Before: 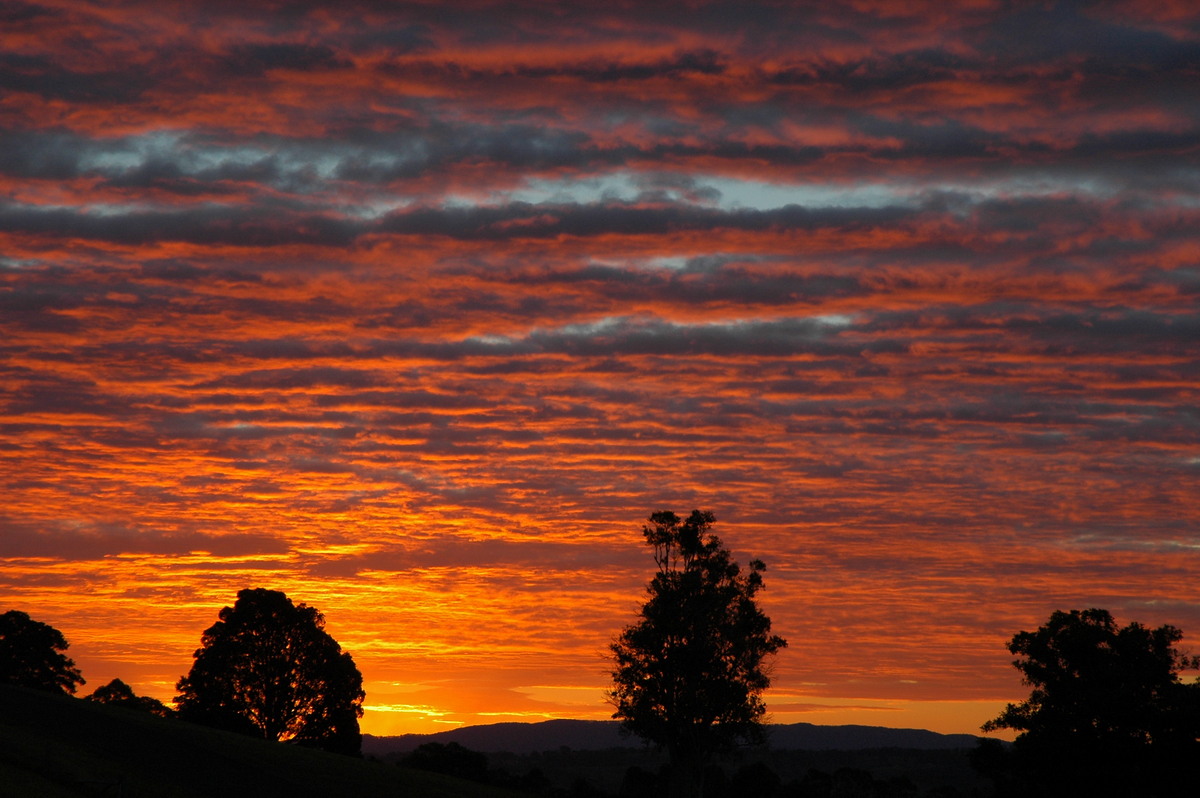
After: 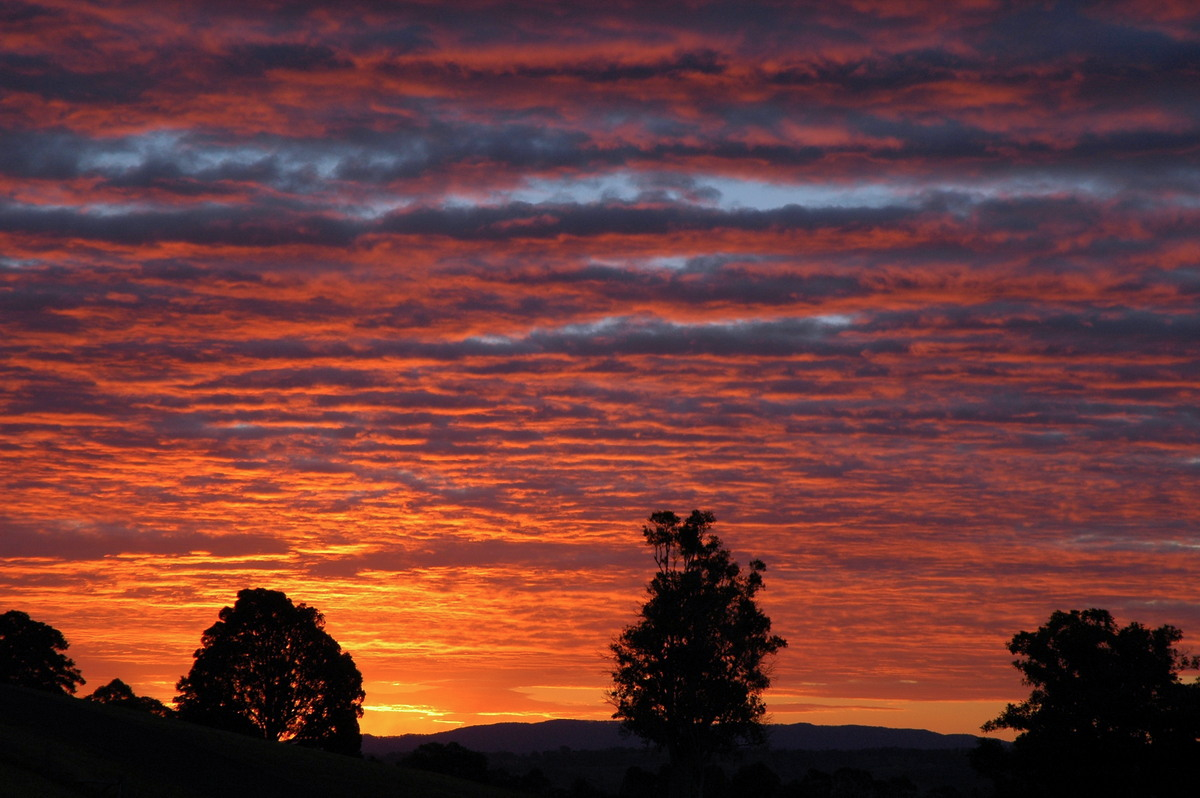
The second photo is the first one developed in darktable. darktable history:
color calibration: illuminant custom, x 0.367, y 0.392, temperature 4432.76 K, gamut compression 0.975
